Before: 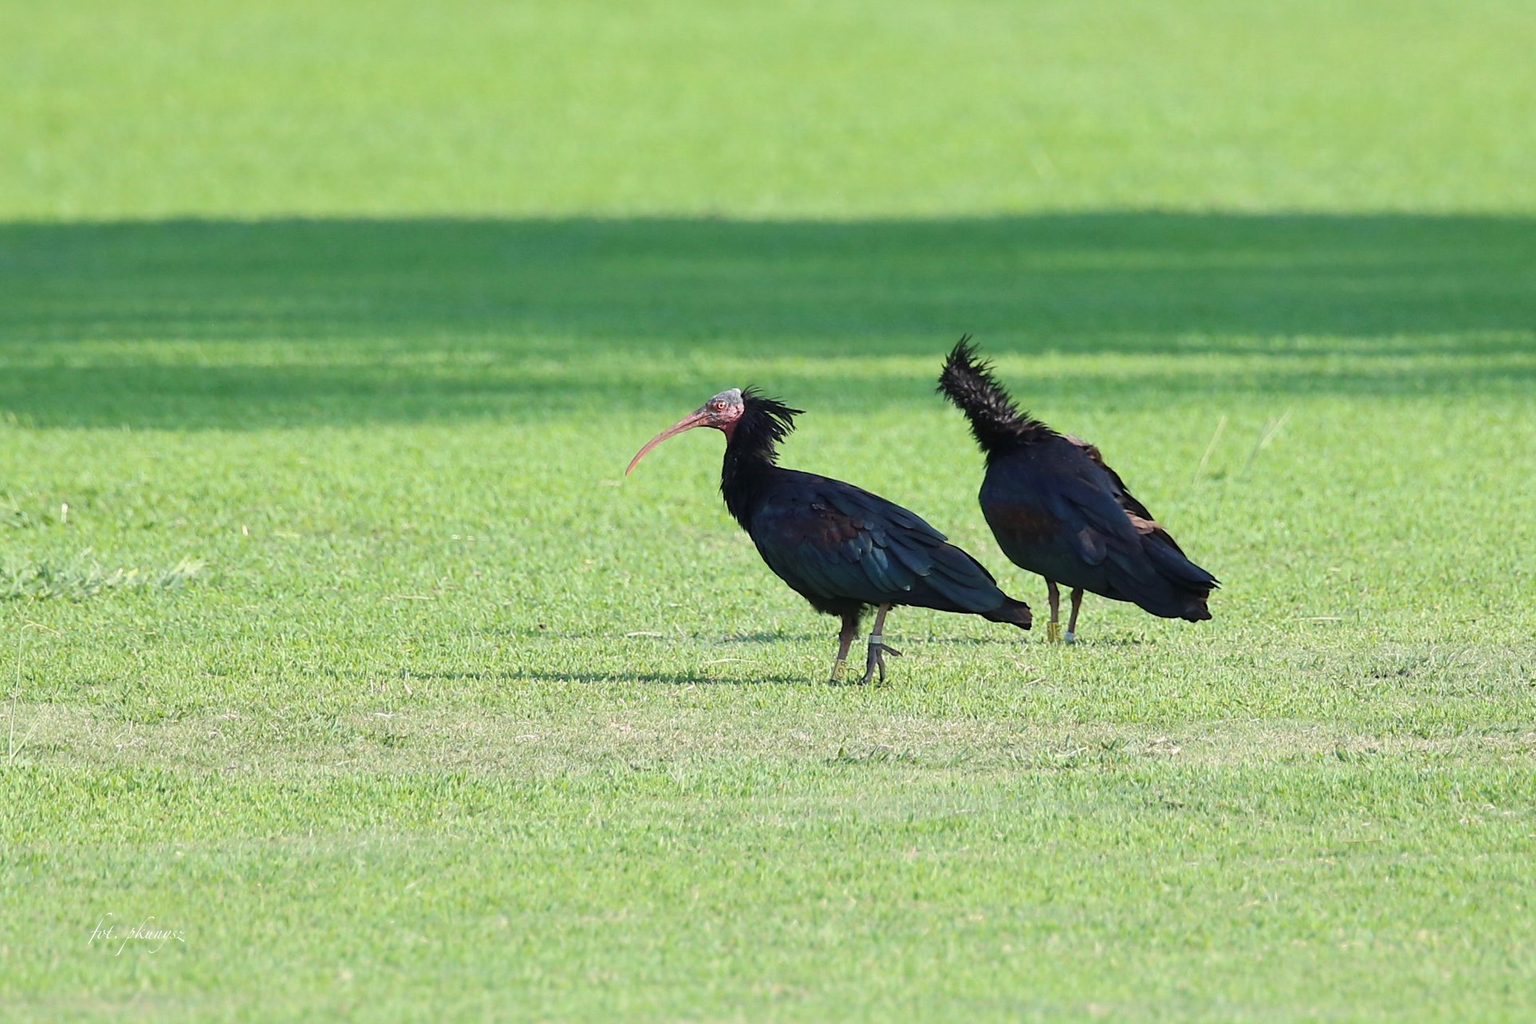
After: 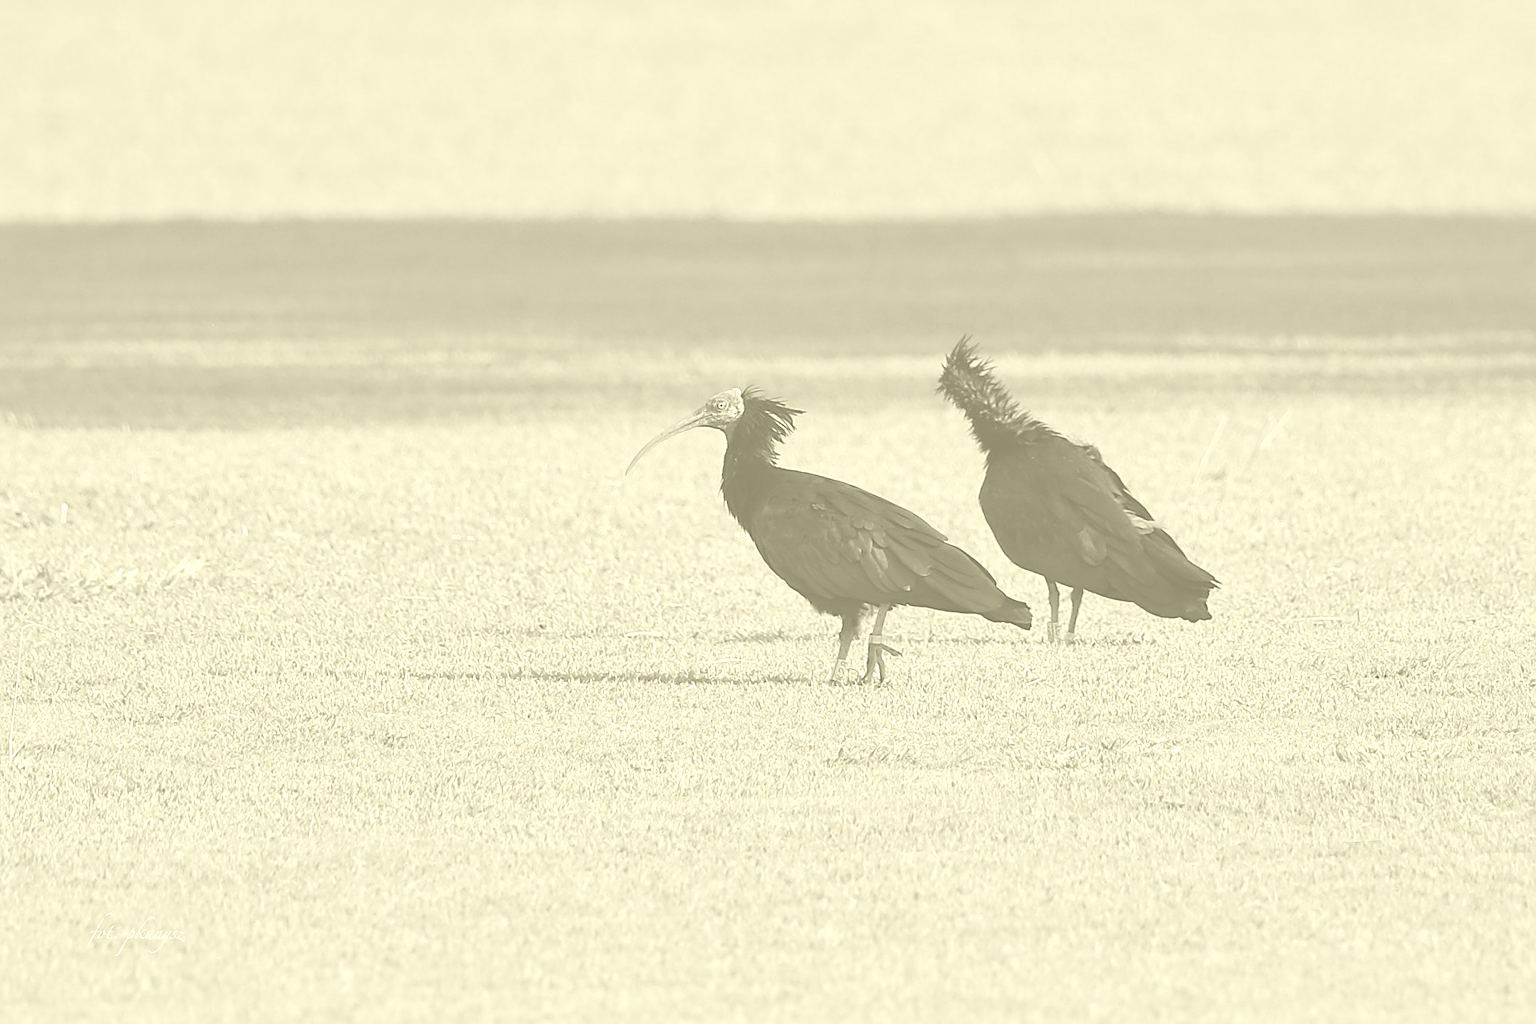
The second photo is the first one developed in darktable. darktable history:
white balance: emerald 1
colorize: hue 43.2°, saturation 40%, version 1
shadows and highlights: shadows 37.27, highlights -28.18, soften with gaussian
tone equalizer: on, module defaults
sharpen: on, module defaults
